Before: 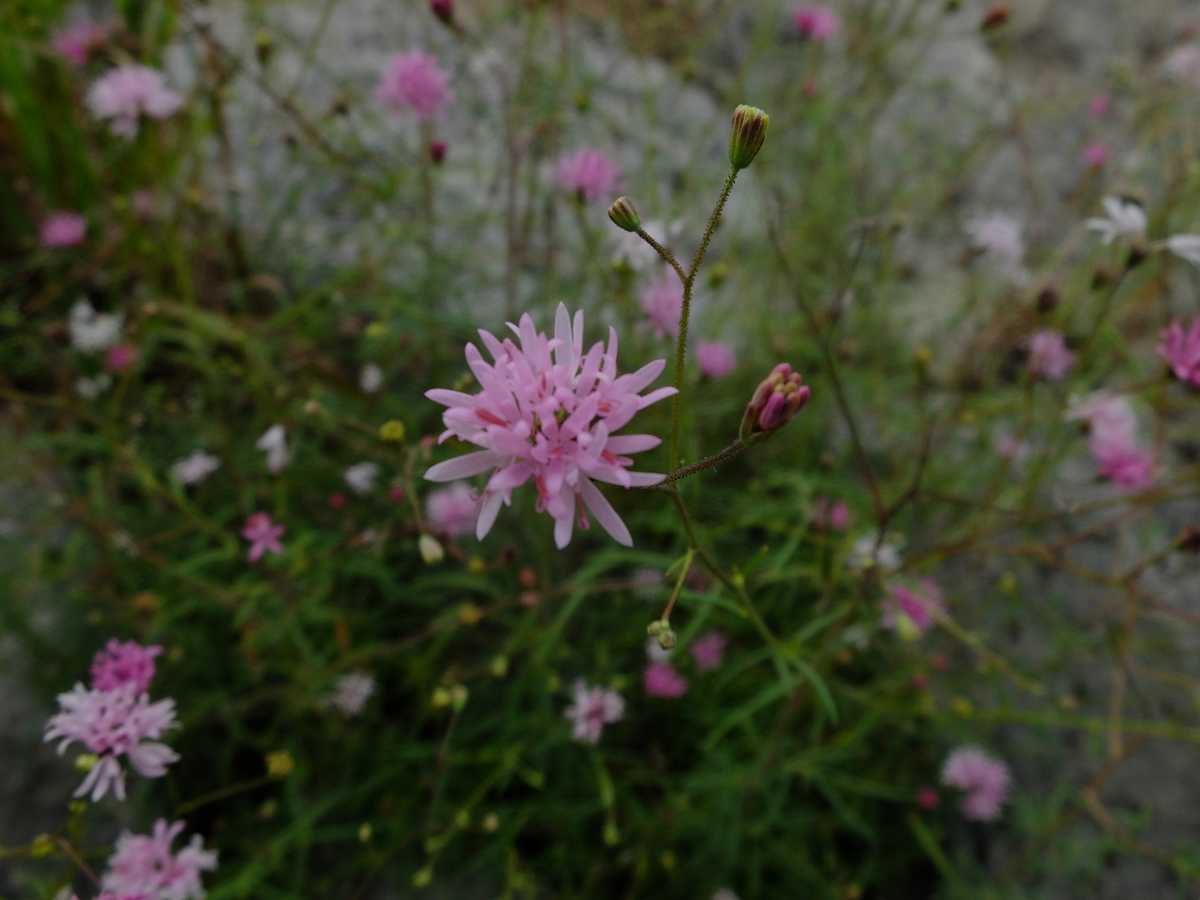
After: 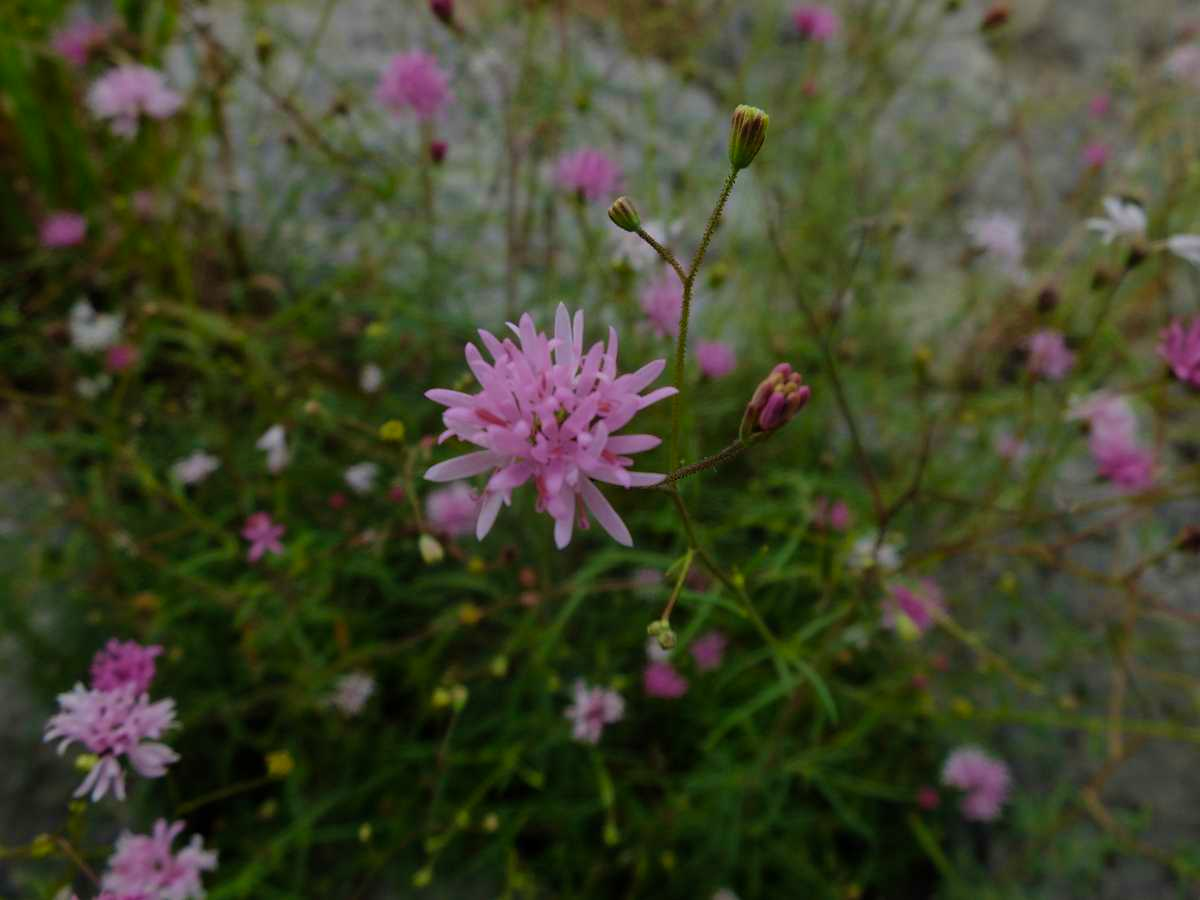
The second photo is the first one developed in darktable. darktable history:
velvia: on, module defaults
color balance rgb: perceptual saturation grading › global saturation 10%, global vibrance 10%
color zones: curves: ch0 [(0.068, 0.464) (0.25, 0.5) (0.48, 0.508) (0.75, 0.536) (0.886, 0.476) (0.967, 0.456)]; ch1 [(0.066, 0.456) (0.25, 0.5) (0.616, 0.508) (0.746, 0.56) (0.934, 0.444)]
